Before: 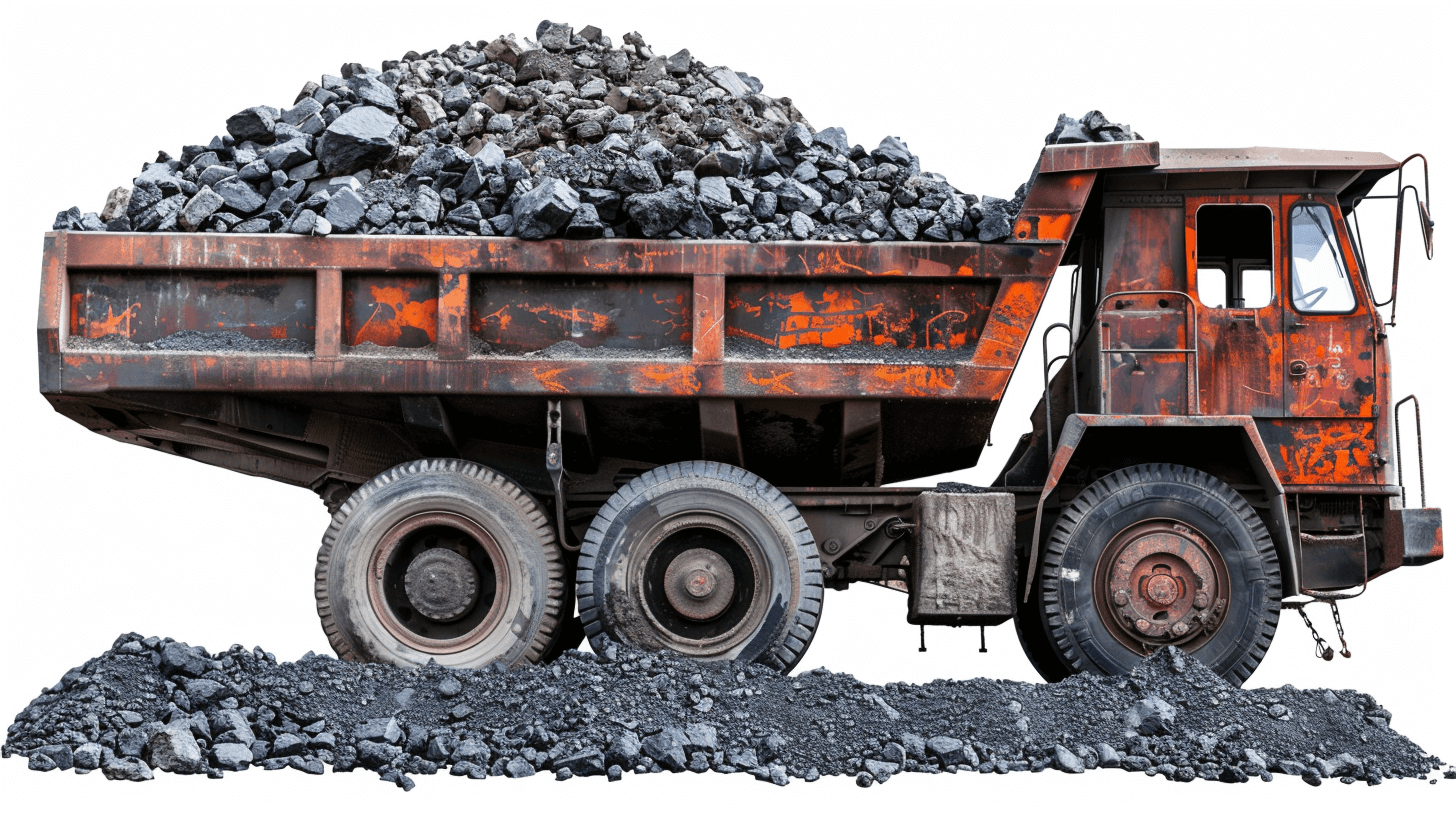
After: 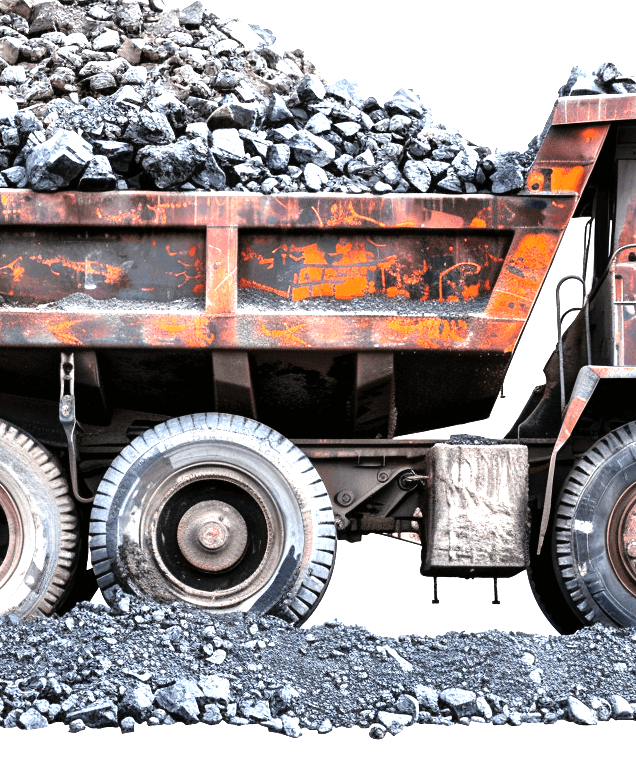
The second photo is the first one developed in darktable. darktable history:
tone equalizer: -8 EV -0.781 EV, -7 EV -0.692 EV, -6 EV -0.578 EV, -5 EV -0.424 EV, -3 EV 0.38 EV, -2 EV 0.6 EV, -1 EV 0.694 EV, +0 EV 0.755 EV
exposure: exposure 0.739 EV, compensate highlight preservation false
crop: left 33.495%, top 5.981%, right 22.758%
